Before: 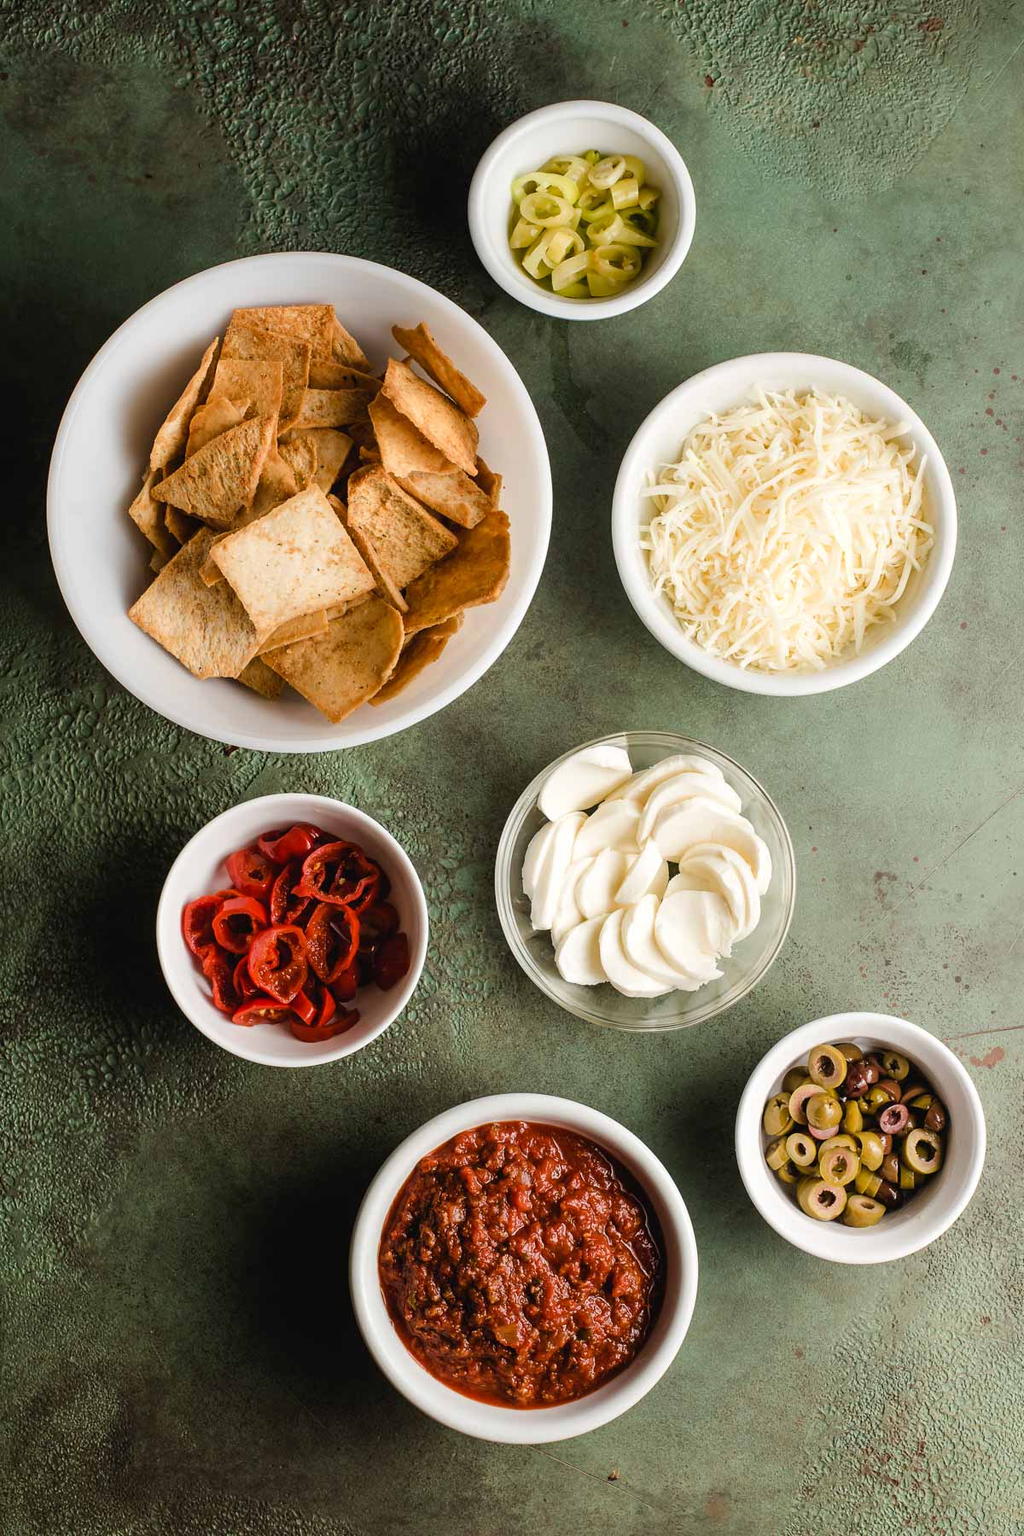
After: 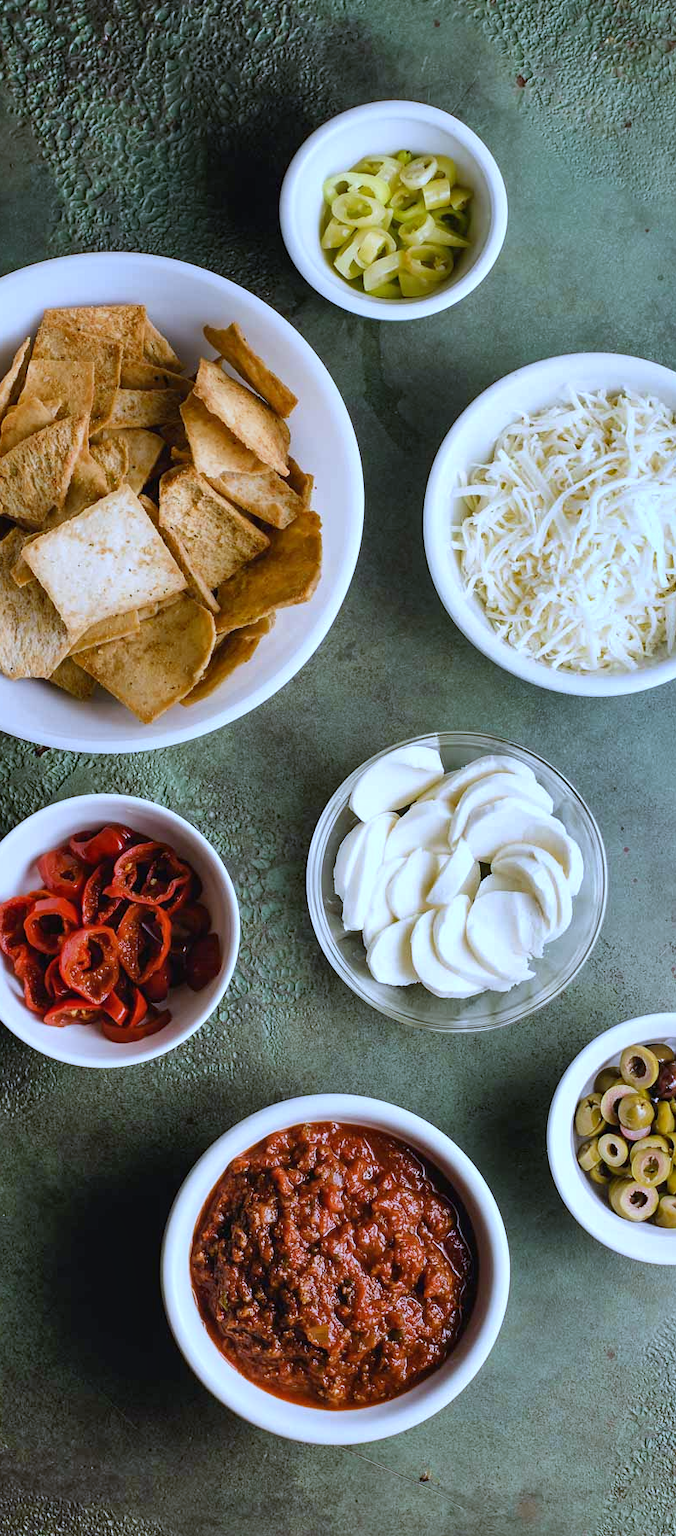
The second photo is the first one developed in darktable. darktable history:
tone equalizer: on, module defaults
crop and rotate: left 18.442%, right 15.508%
shadows and highlights: radius 100.41, shadows 50.55, highlights -64.36, highlights color adjustment 49.82%, soften with gaussian
white balance: red 0.871, blue 1.249
